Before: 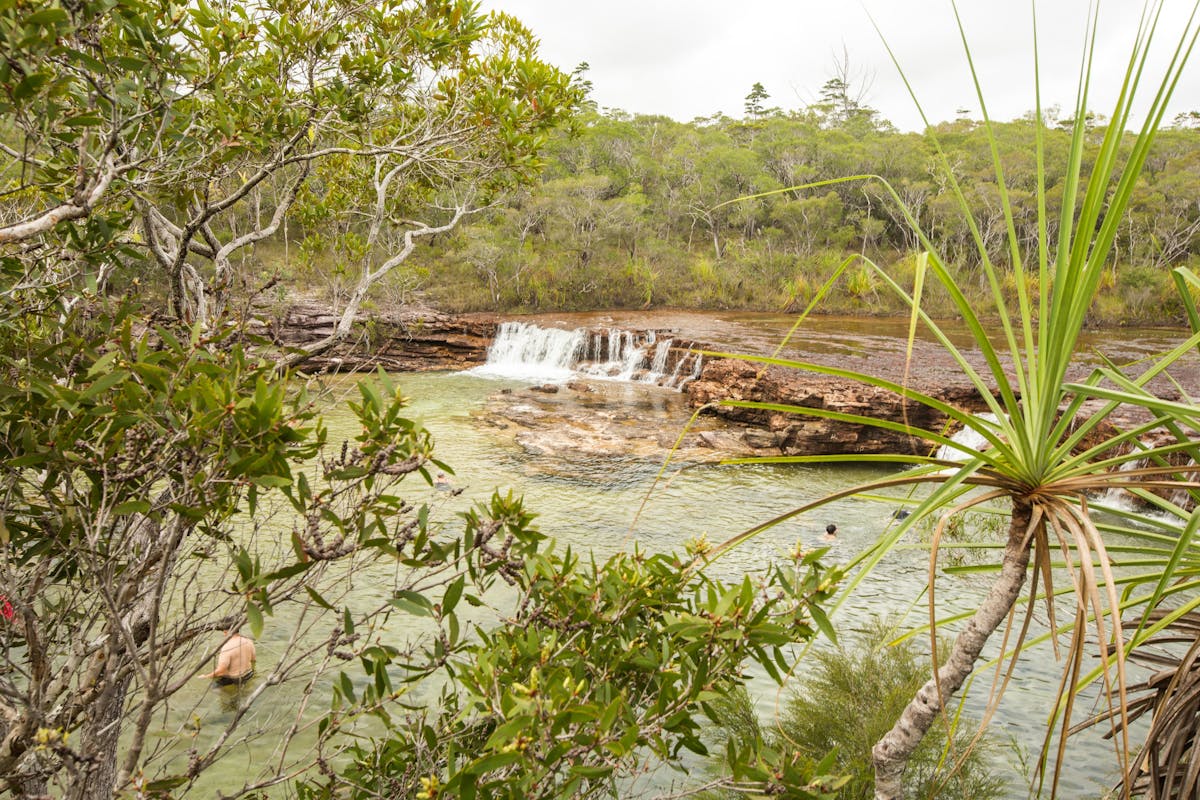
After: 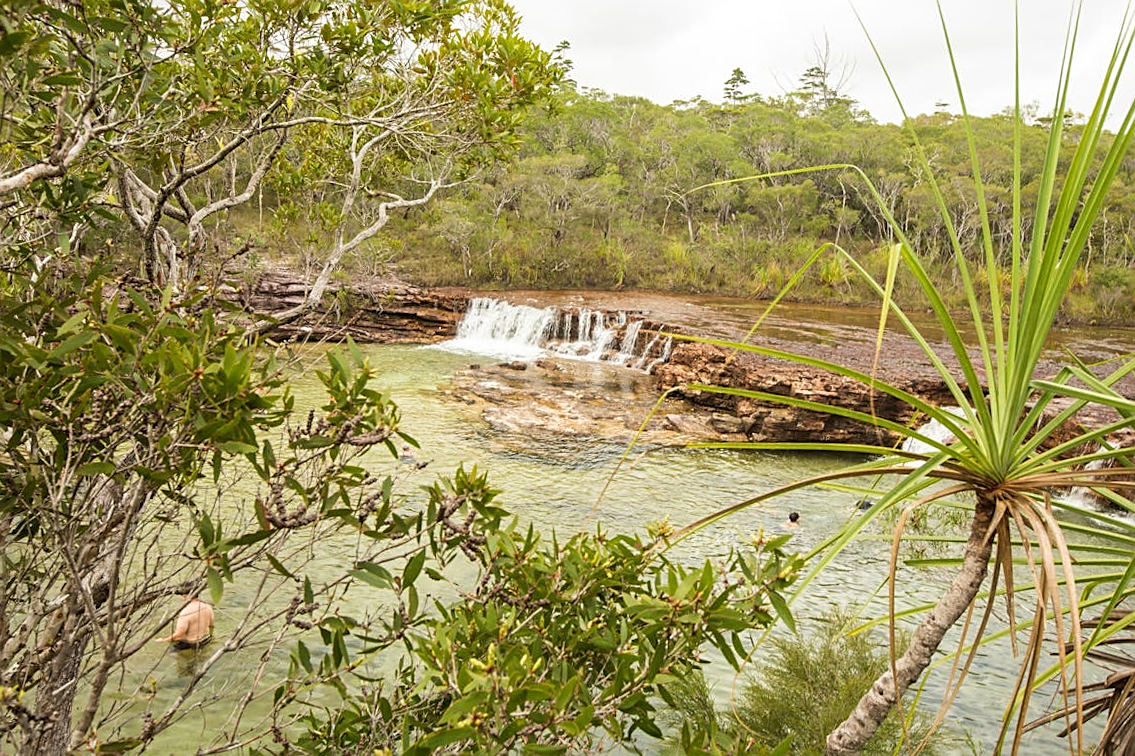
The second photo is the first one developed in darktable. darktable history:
crop and rotate: angle -2.2°
sharpen: amount 0.494
velvia: strength 17.25%
